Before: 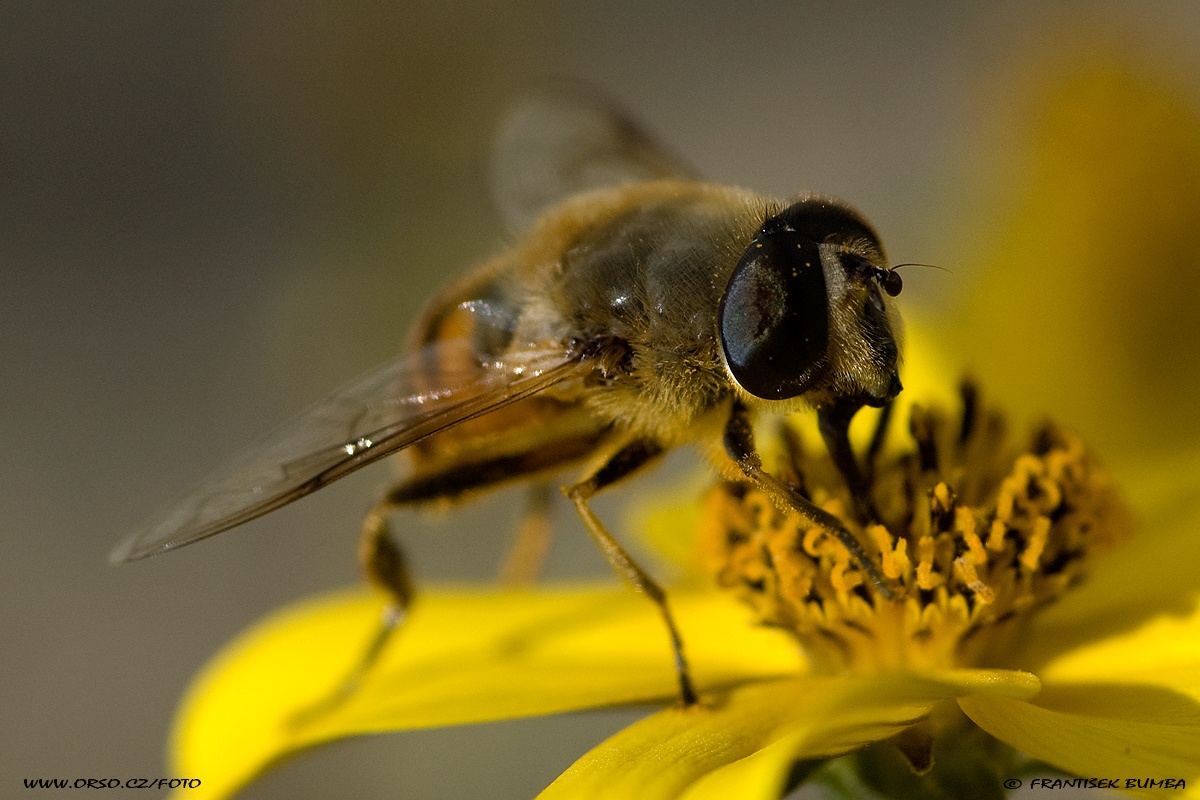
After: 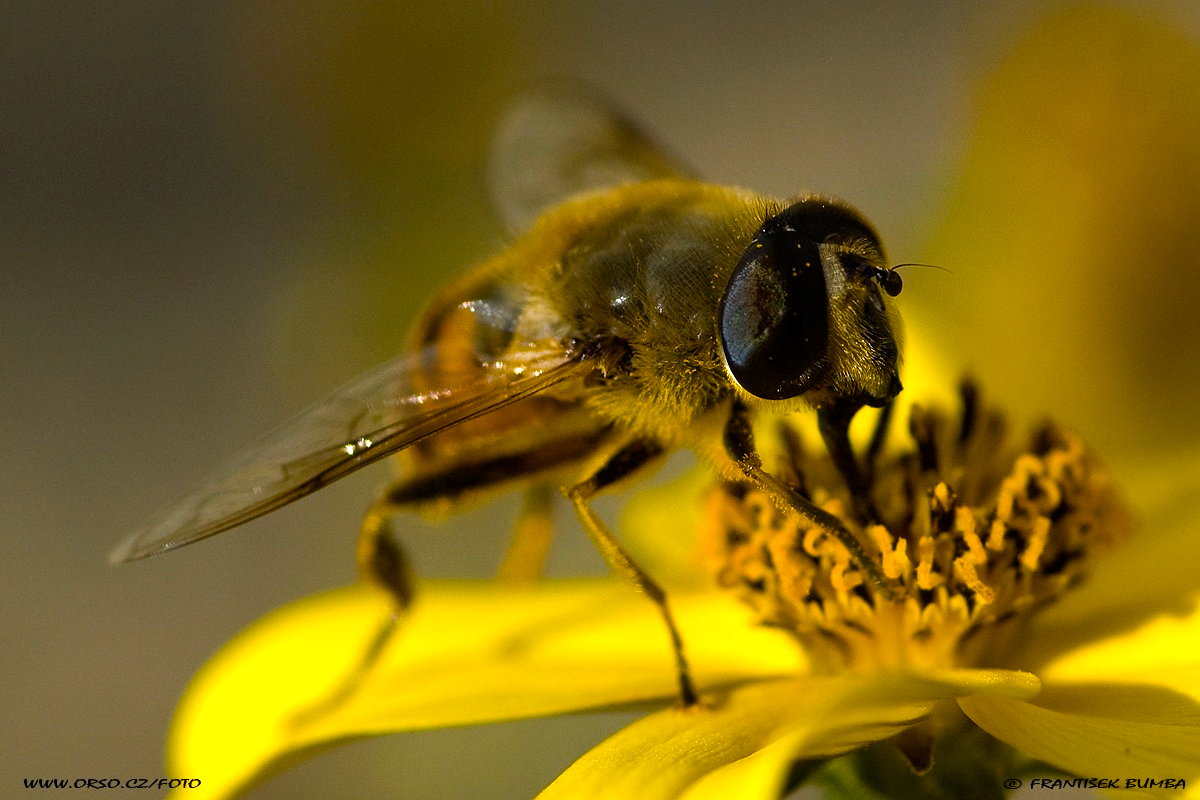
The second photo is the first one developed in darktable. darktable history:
color balance rgb: shadows lift › luminance -10.011%, highlights gain › luminance 6.205%, highlights gain › chroma 2.631%, highlights gain › hue 89.54°, linear chroma grading › global chroma 14.968%, perceptual saturation grading › global saturation 31.067%, perceptual brilliance grading › highlights 9.236%, perceptual brilliance grading › mid-tones 4.658%, global vibrance 9.22%
